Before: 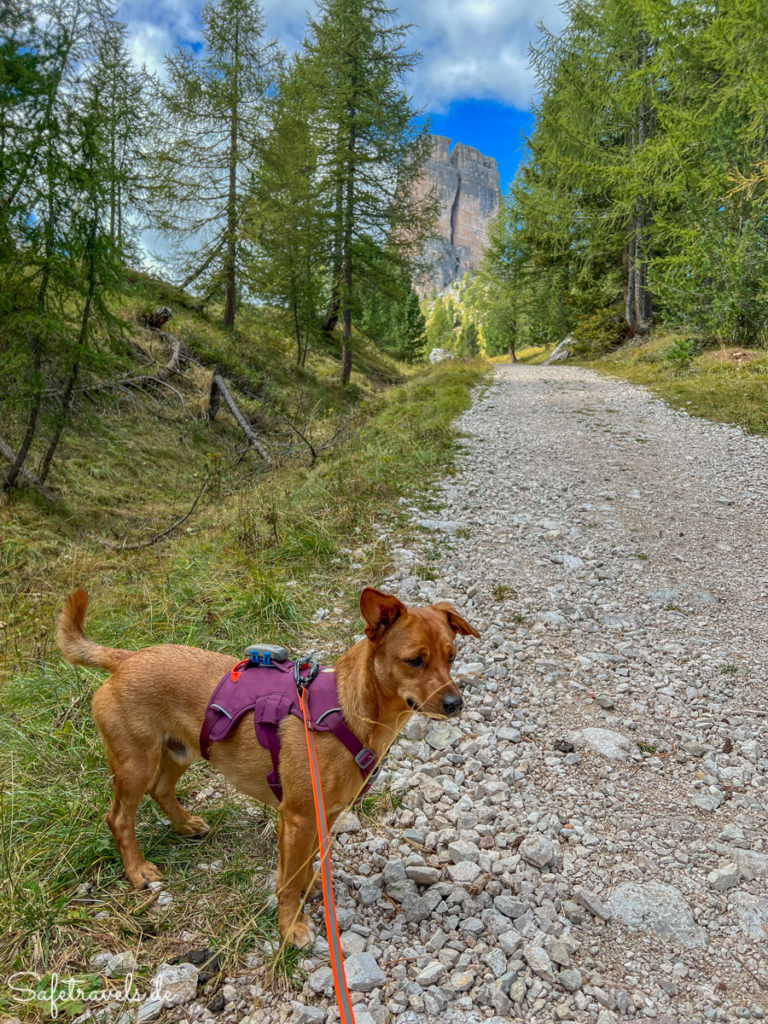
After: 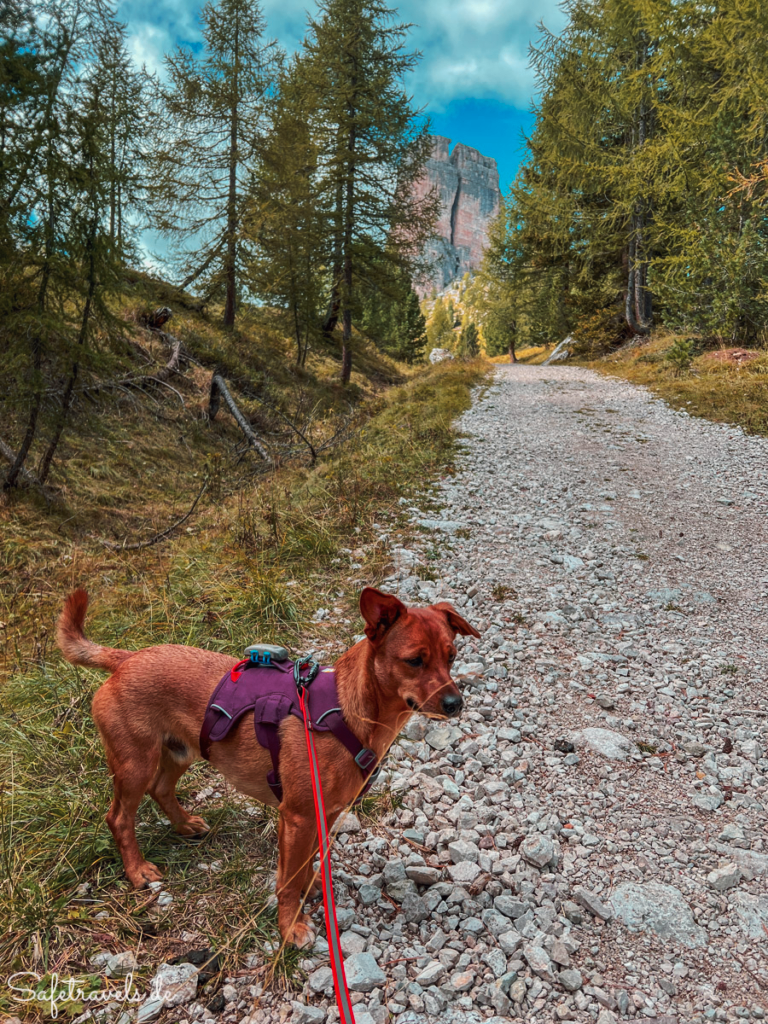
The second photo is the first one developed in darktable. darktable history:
tone curve: curves: ch0 [(0, 0) (0.003, 0.006) (0.011, 0.01) (0.025, 0.017) (0.044, 0.029) (0.069, 0.043) (0.1, 0.064) (0.136, 0.091) (0.177, 0.128) (0.224, 0.162) (0.277, 0.206) (0.335, 0.258) (0.399, 0.324) (0.468, 0.404) (0.543, 0.499) (0.623, 0.595) (0.709, 0.693) (0.801, 0.786) (0.898, 0.883) (1, 1)], preserve colors none
color look up table: target L [94.2, 92.72, 92.44, 85.39, 81.03, 80.41, 71.25, 58.98, 54.61, 44.62, 41.17, 4.481, 200.19, 69.71, 61.88, 55.81, 53.85, 53.64, 45.49, 41.65, 39.99, 36.11, 25.02, 21.4, 6.842, 85.98, 79.41, 68.22, 67.07, 55.43, 49.18, 56.02, 51.09, 49.98, 48.07, 35.98, 49.3, 42.55, 24.44, 32.09, 24.85, 9.863, 3.747, 80.06, 77.87, 62.85, 61.38, 51.47, 35.63], target a [-7.074, -19.05, -26.64, 8.848, -42.24, -39.65, -29.98, 1.534, -5.164, -24.45, 3.644, -0.939, 0, 36.71, 58.57, 63.27, 66.52, 66.93, 26.39, 54.08, 38.8, 51.47, 30.05, 37.47, 22.03, -0.342, -0.491, 48, 42.79, 70.27, 64.42, -10.7, 64.55, 11.95, 19.6, 53.85, -3.229, 5.847, 40.93, 2.952, -6.969, 26.22, 14.26, -35.76, -41.58, -8.55, -19.81, -21.31, -8.094], target b [81.32, 59.04, 4.448, 38.41, 20.48, 65.22, 9.674, 46.6, 12.79, 22.28, 28.97, 1.365, 0, 11.36, 60.33, 24.04, 62.29, 36.39, 11.74, 14.45, 43.22, 45.53, 7.939, 28.08, 10.17, -0.122, -21.35, -14.14, -35.1, -18.59, -49.19, -36.51, -7.165, -49.79, -17.14, -32.47, -40.14, -46.26, -58.35, -34.46, -22.45, -49.16, -18.8, -20.76, -11.48, -8.125, -28.4, -12.33, -0.122], num patches 49
